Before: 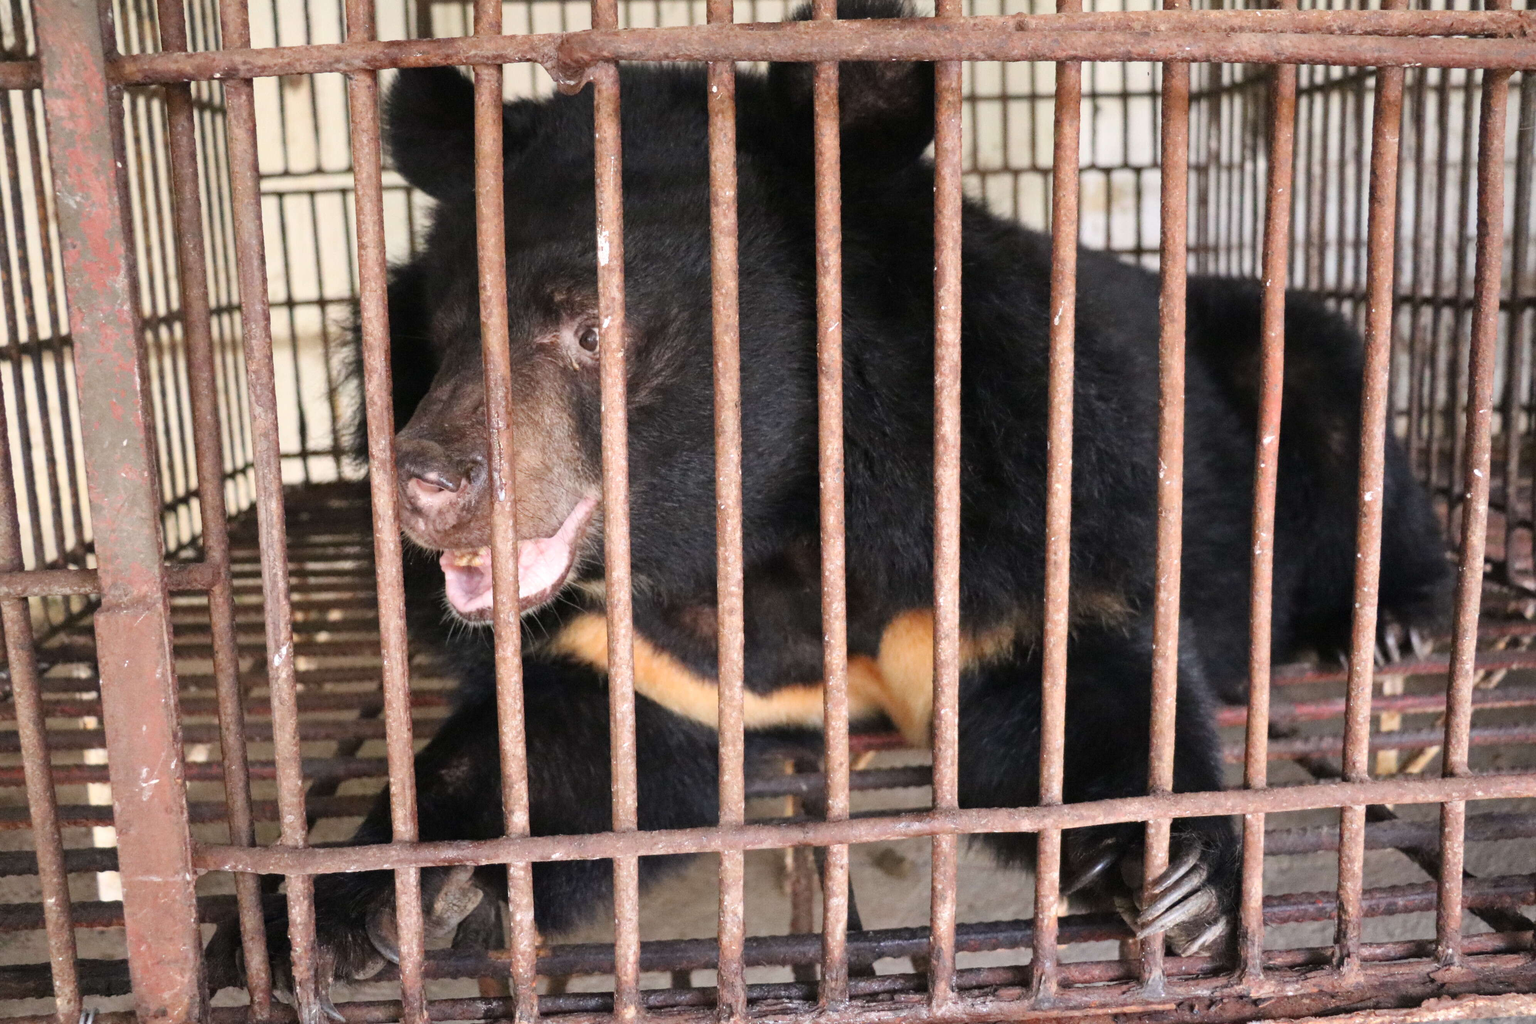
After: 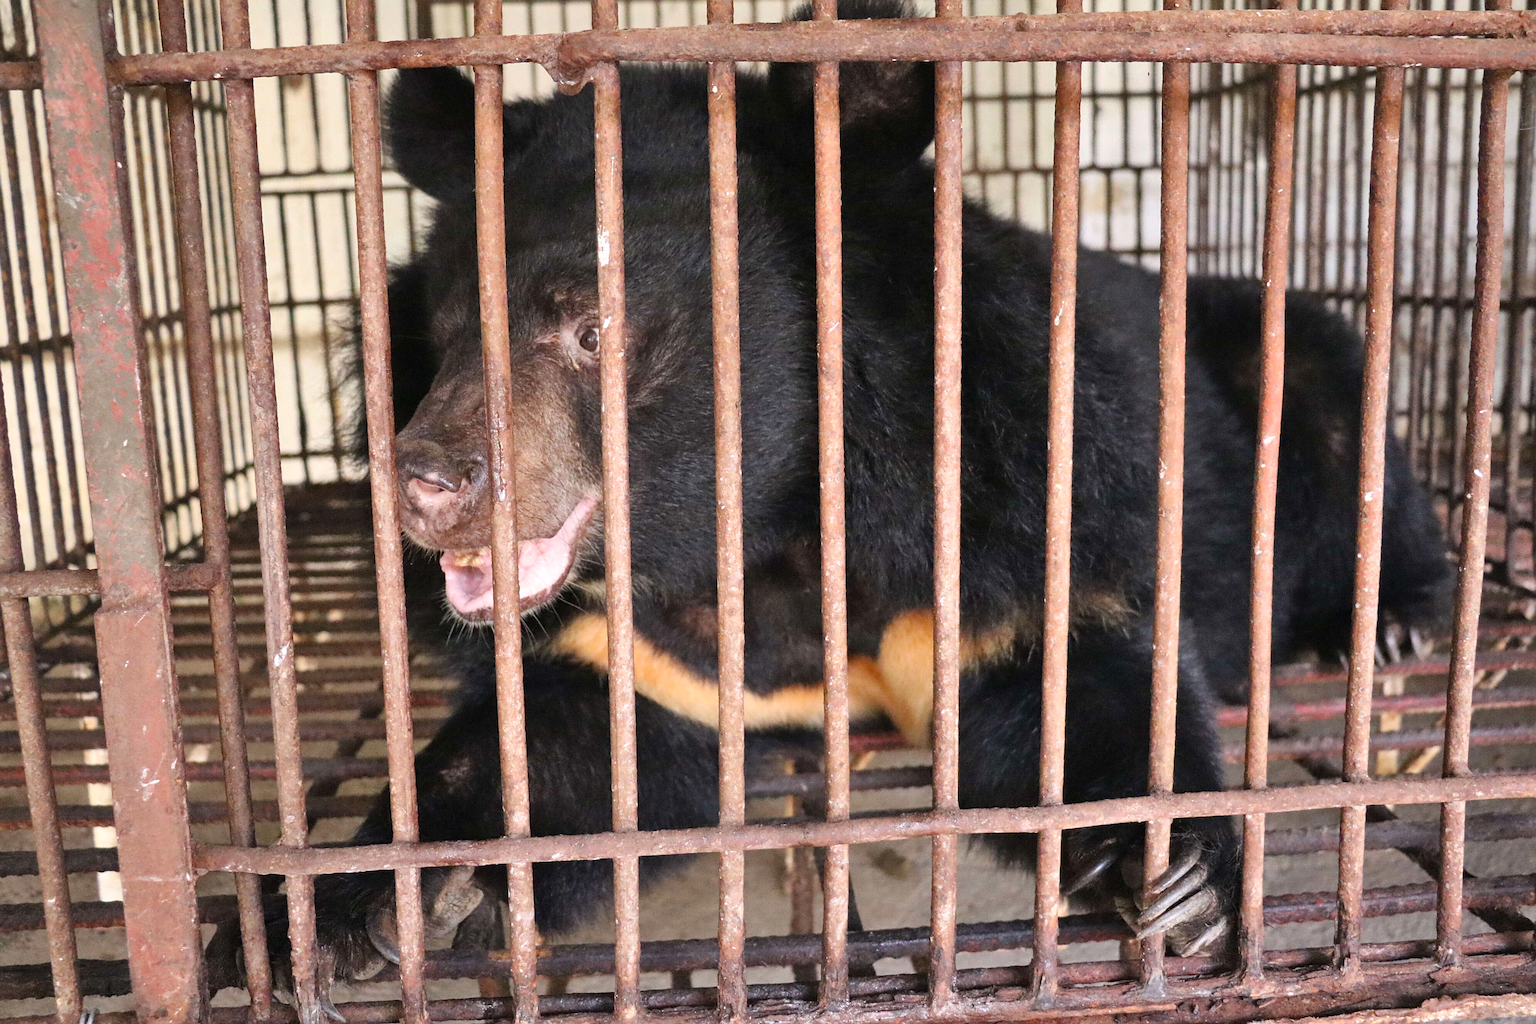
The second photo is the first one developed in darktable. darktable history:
shadows and highlights: white point adjustment 0.875, soften with gaussian
color balance rgb: perceptual saturation grading › global saturation 10.432%
sharpen: on, module defaults
